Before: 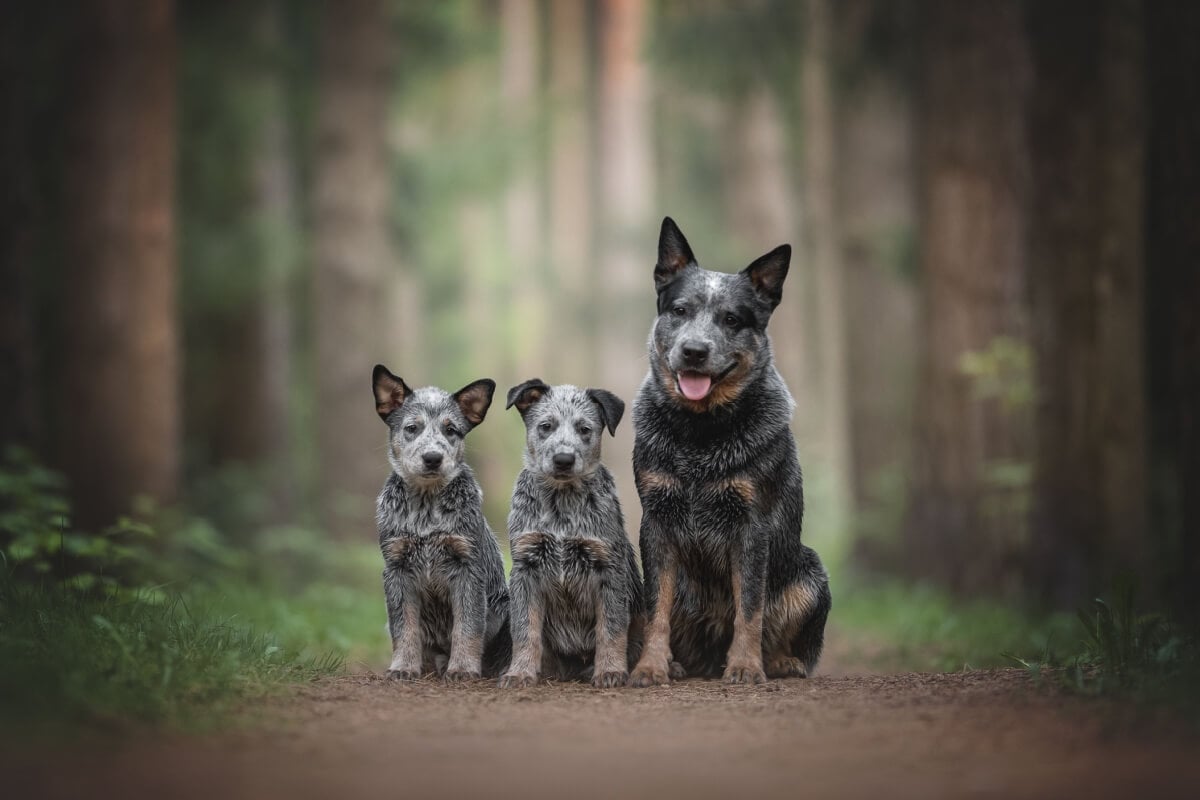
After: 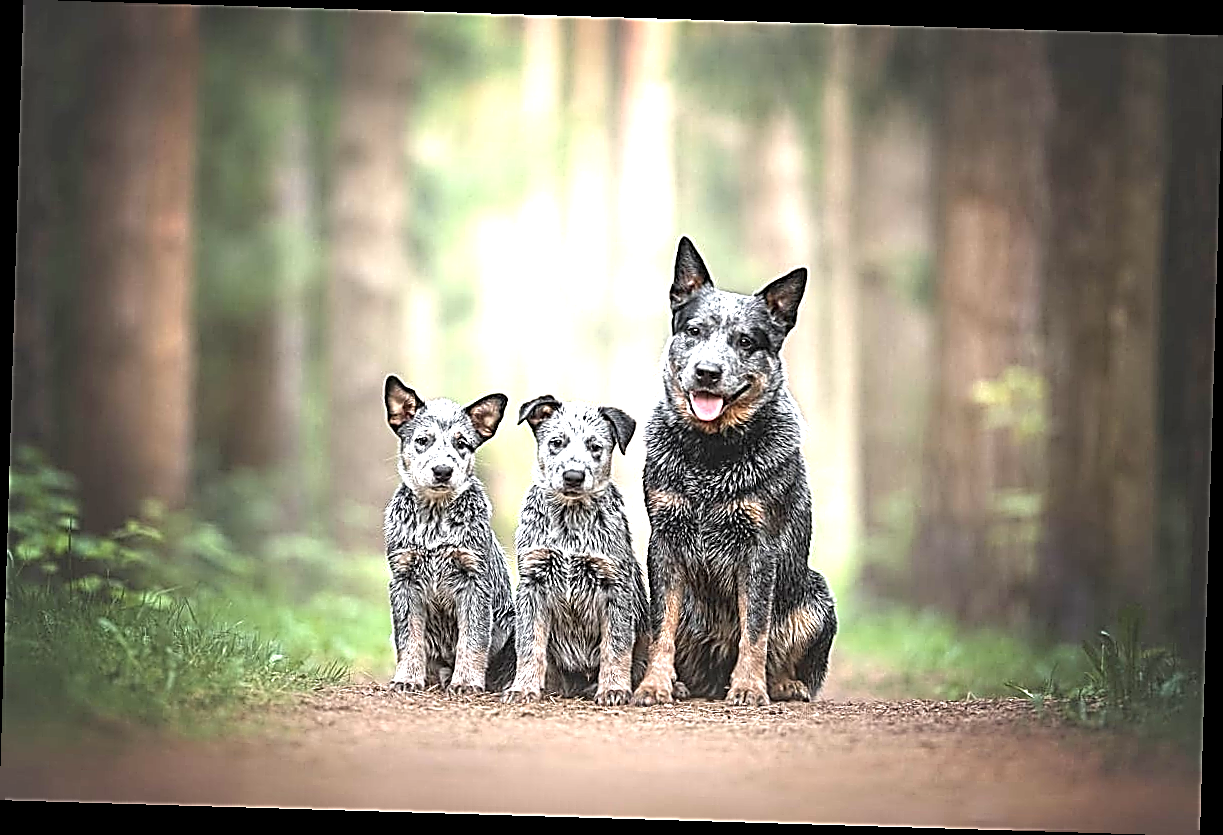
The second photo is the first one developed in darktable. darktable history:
rotate and perspective: rotation 1.72°, automatic cropping off
exposure: black level correction 0.001, exposure 1.735 EV, compensate highlight preservation false
sharpen: amount 2
